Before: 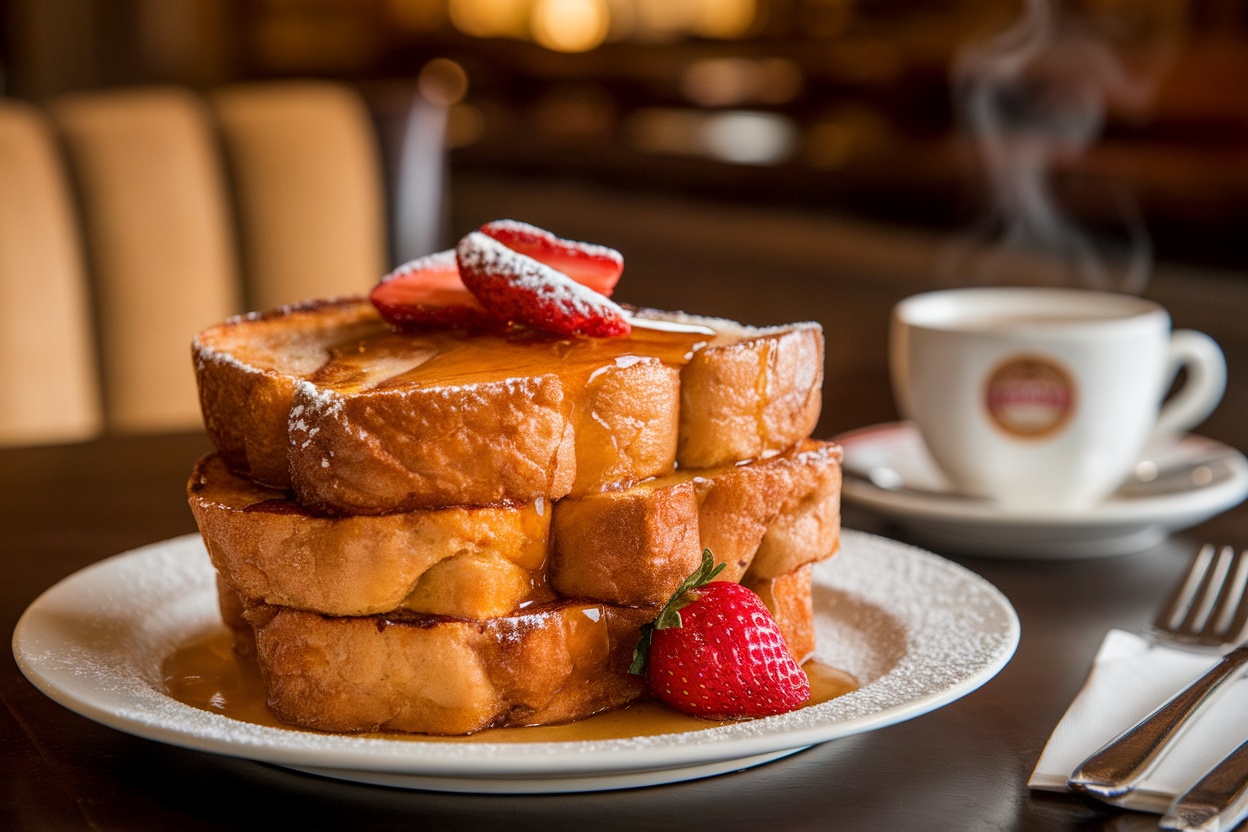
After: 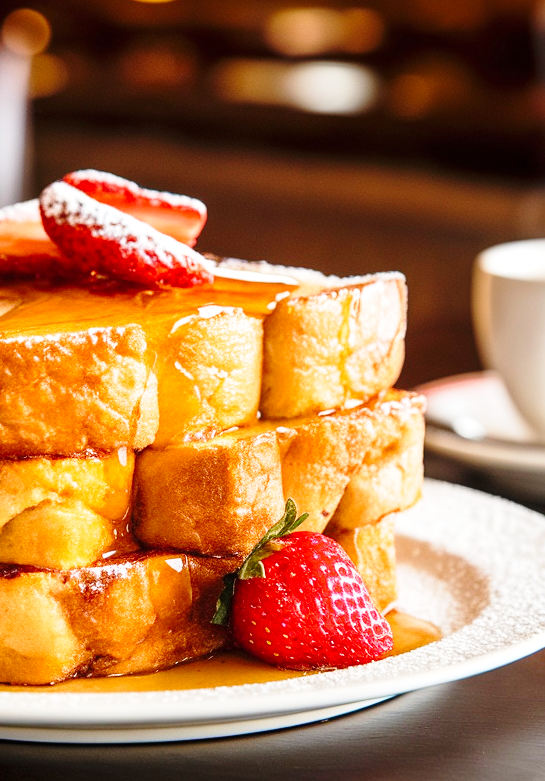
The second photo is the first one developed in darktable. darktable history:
crop: left 33.458%, top 6.081%, right 22.796%
exposure: black level correction 0, exposure 0.393 EV, compensate exposure bias true, compensate highlight preservation false
base curve: curves: ch0 [(0, 0) (0.028, 0.03) (0.121, 0.232) (0.46, 0.748) (0.859, 0.968) (1, 1)], preserve colors none
